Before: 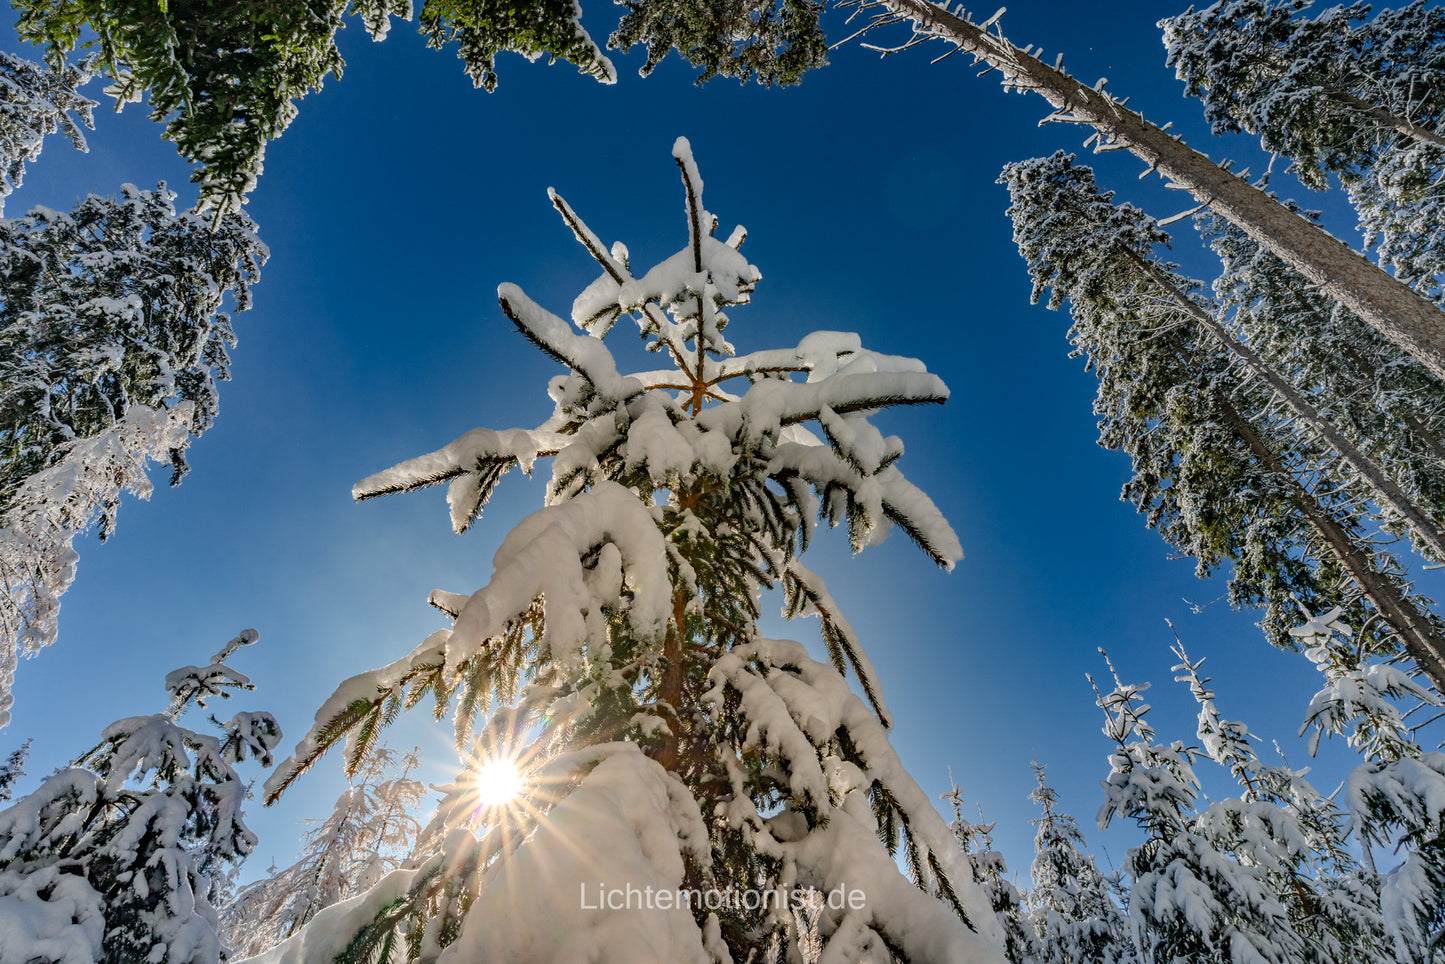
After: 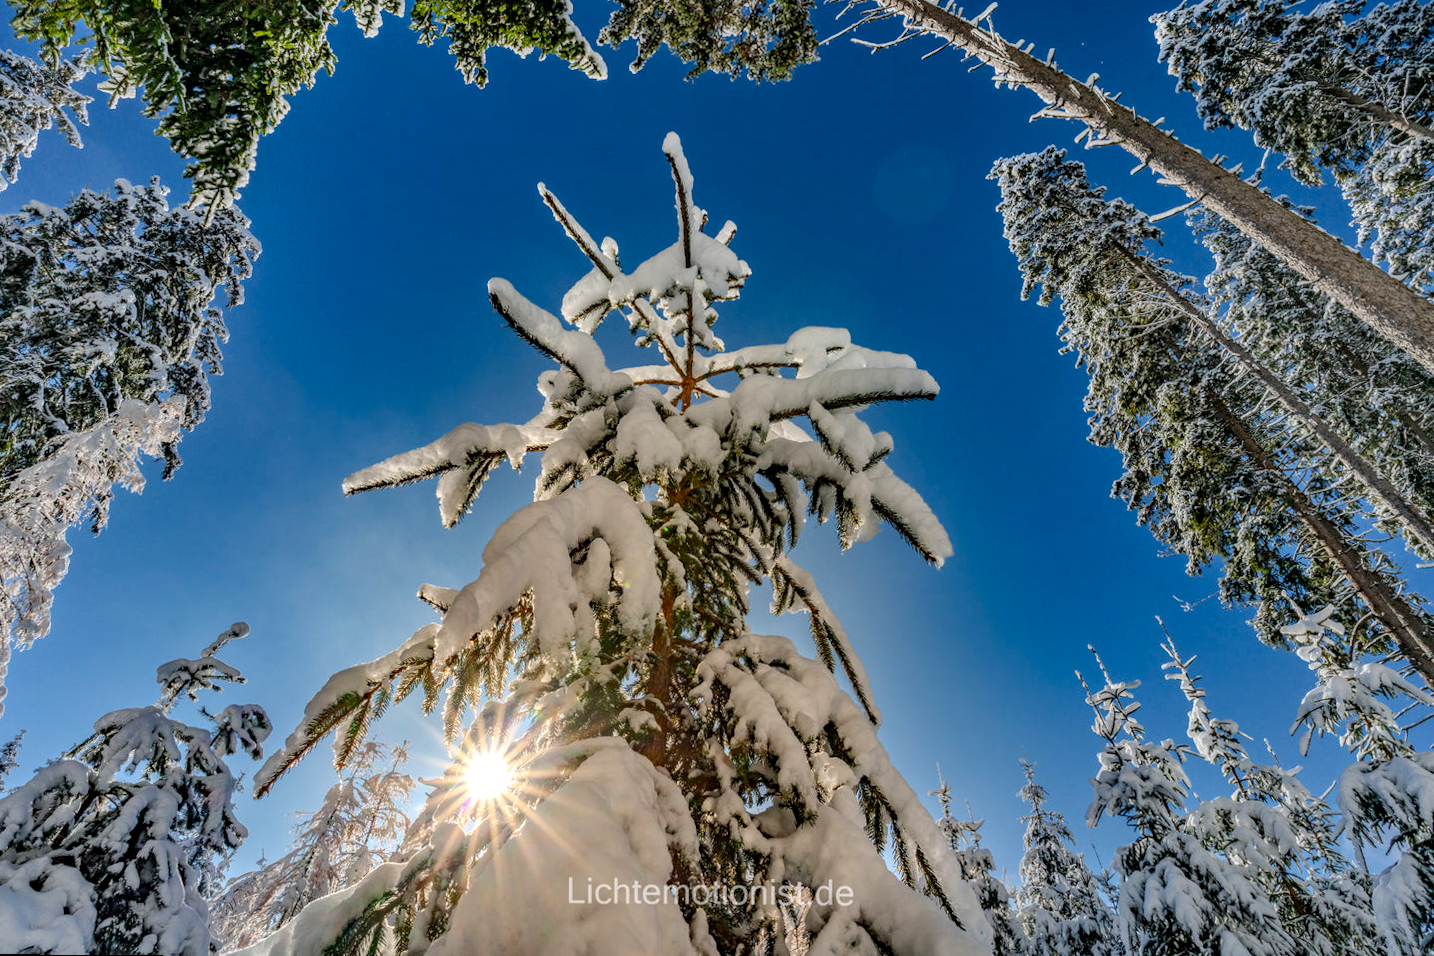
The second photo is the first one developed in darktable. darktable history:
rotate and perspective: rotation 0.192°, lens shift (horizontal) -0.015, crop left 0.005, crop right 0.996, crop top 0.006, crop bottom 0.99
contrast brightness saturation: contrast 0.04, saturation 0.16
local contrast: on, module defaults
shadows and highlights: soften with gaussian
